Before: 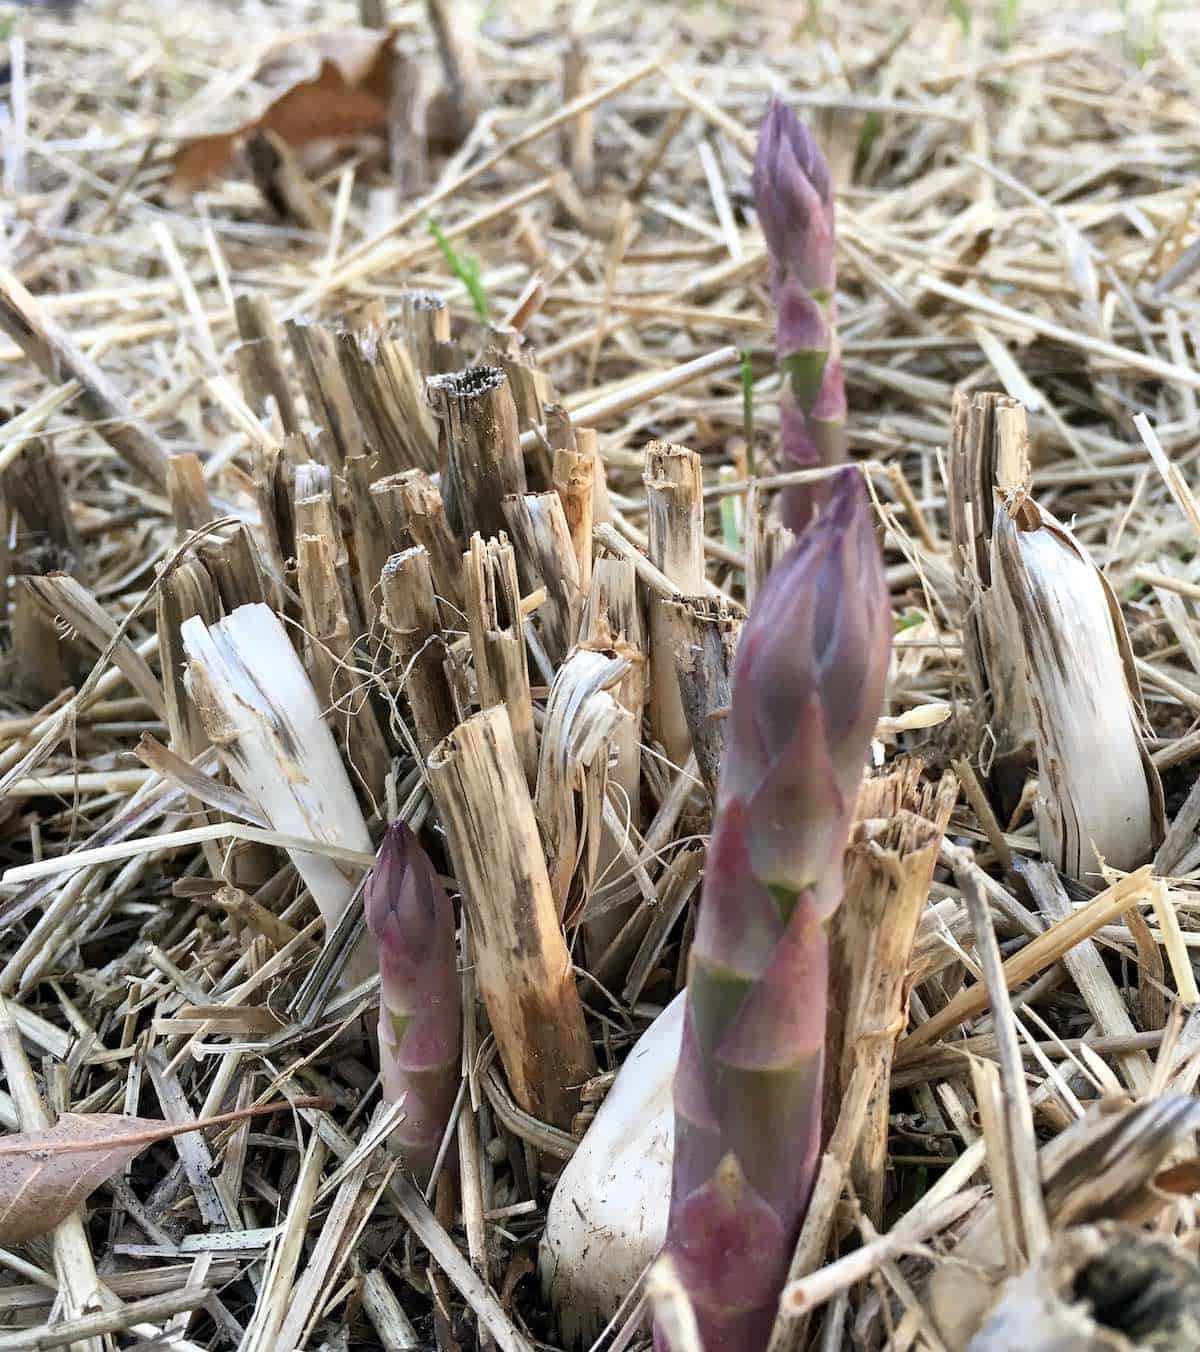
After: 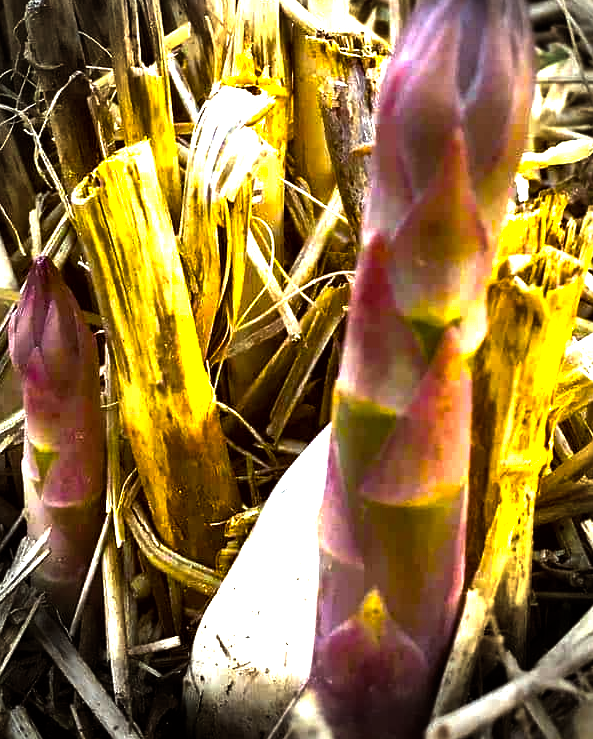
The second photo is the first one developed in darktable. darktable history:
crop: left 29.672%, top 41.786%, right 20.851%, bottom 3.487%
color balance rgb: linear chroma grading › shadows -30%, linear chroma grading › global chroma 35%, perceptual saturation grading › global saturation 75%, perceptual saturation grading › shadows -30%, perceptual brilliance grading › highlights 75%, perceptual brilliance grading › shadows -30%, global vibrance 35%
vignetting: fall-off start 76.42%, fall-off radius 27.36%, brightness -0.872, center (0.037, -0.09), width/height ratio 0.971
white balance: red 0.974, blue 1.044
color balance: lift [1.001, 1.007, 1, 0.993], gamma [1.023, 1.026, 1.01, 0.974], gain [0.964, 1.059, 1.073, 0.927]
